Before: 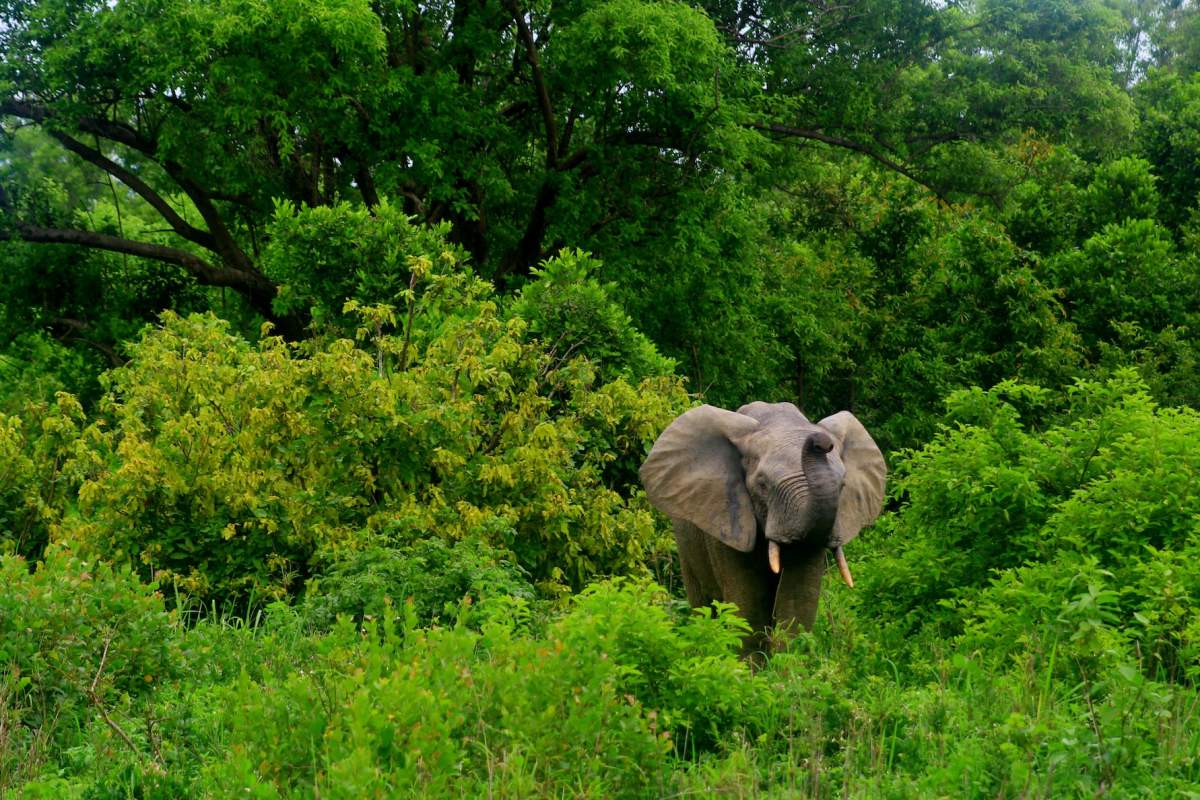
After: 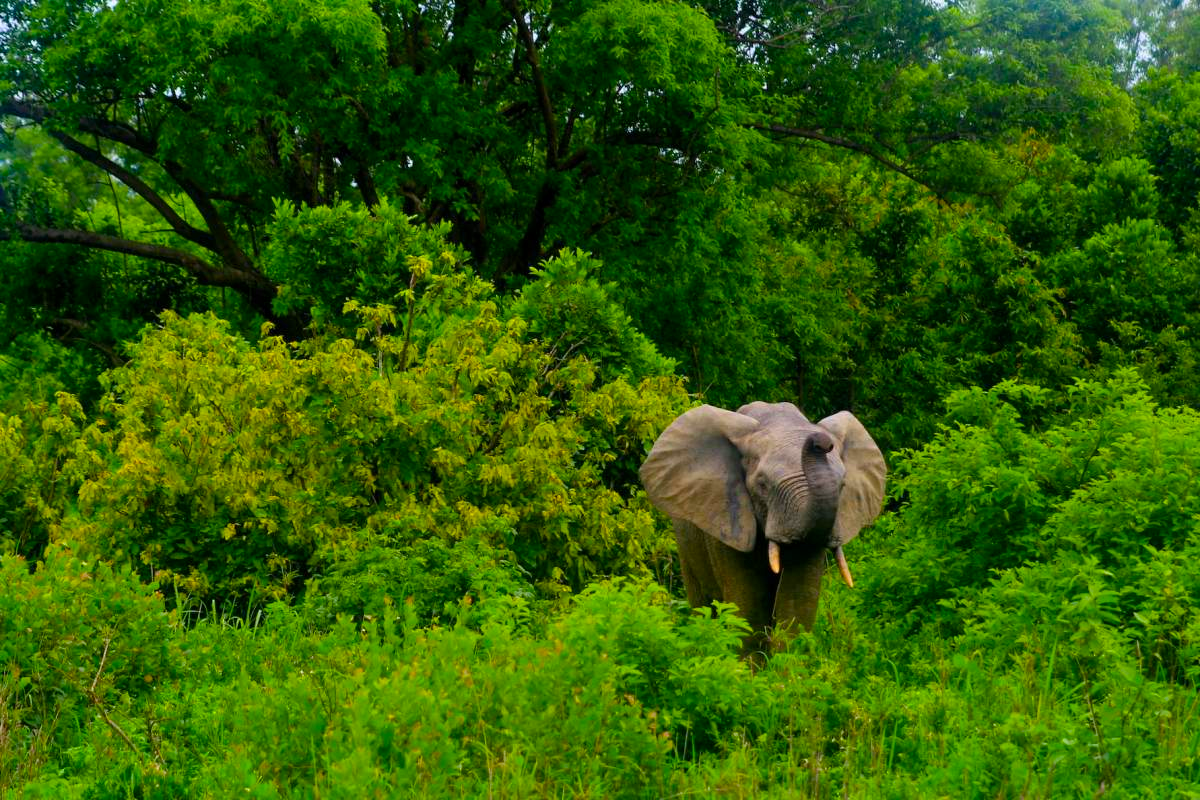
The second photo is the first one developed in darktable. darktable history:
color balance rgb: perceptual saturation grading › global saturation 25.188%, global vibrance 23.643%
